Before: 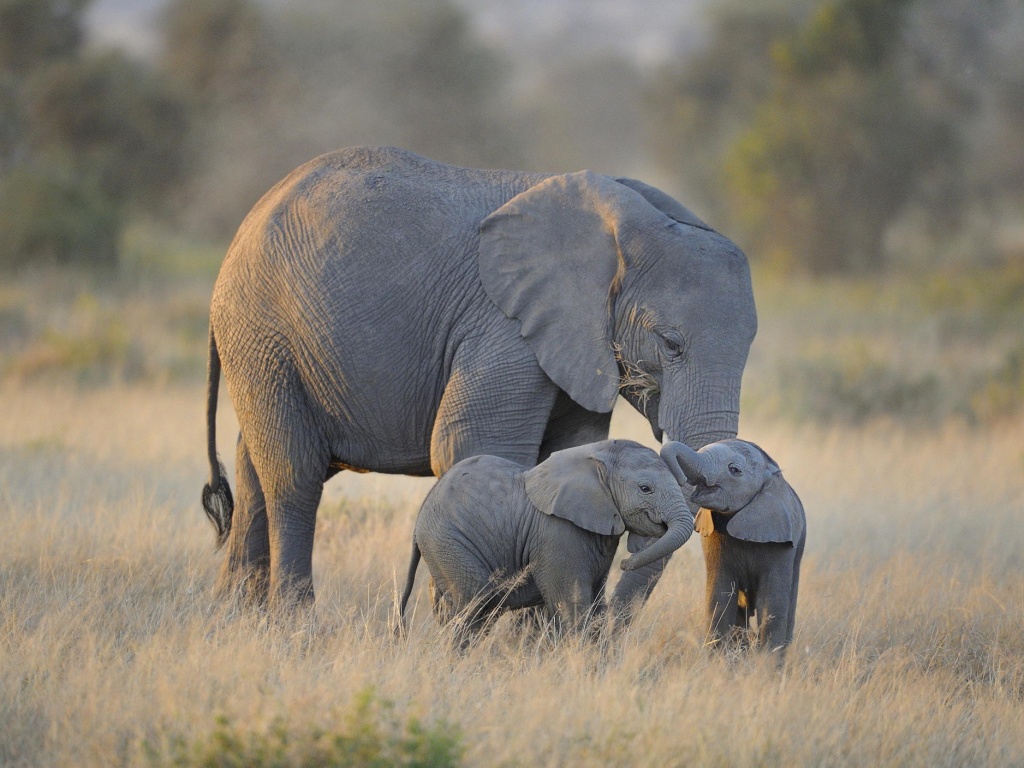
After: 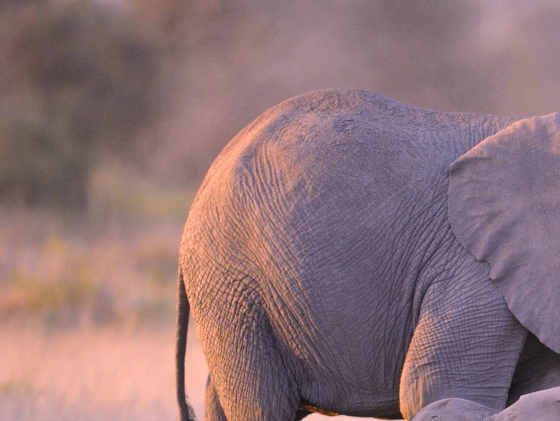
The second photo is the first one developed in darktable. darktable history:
crop and rotate: left 3.047%, top 7.509%, right 42.236%, bottom 37.598%
white balance: red 1.188, blue 1.11
